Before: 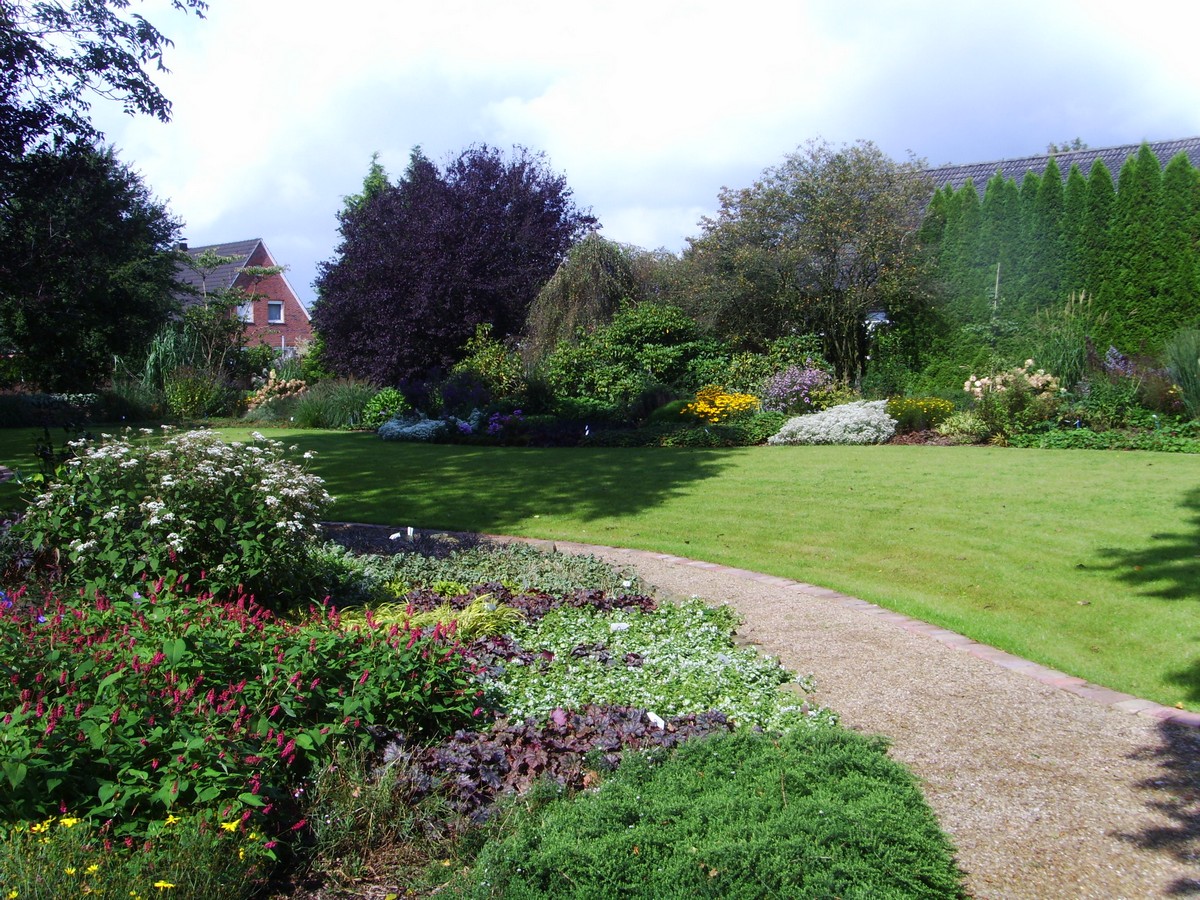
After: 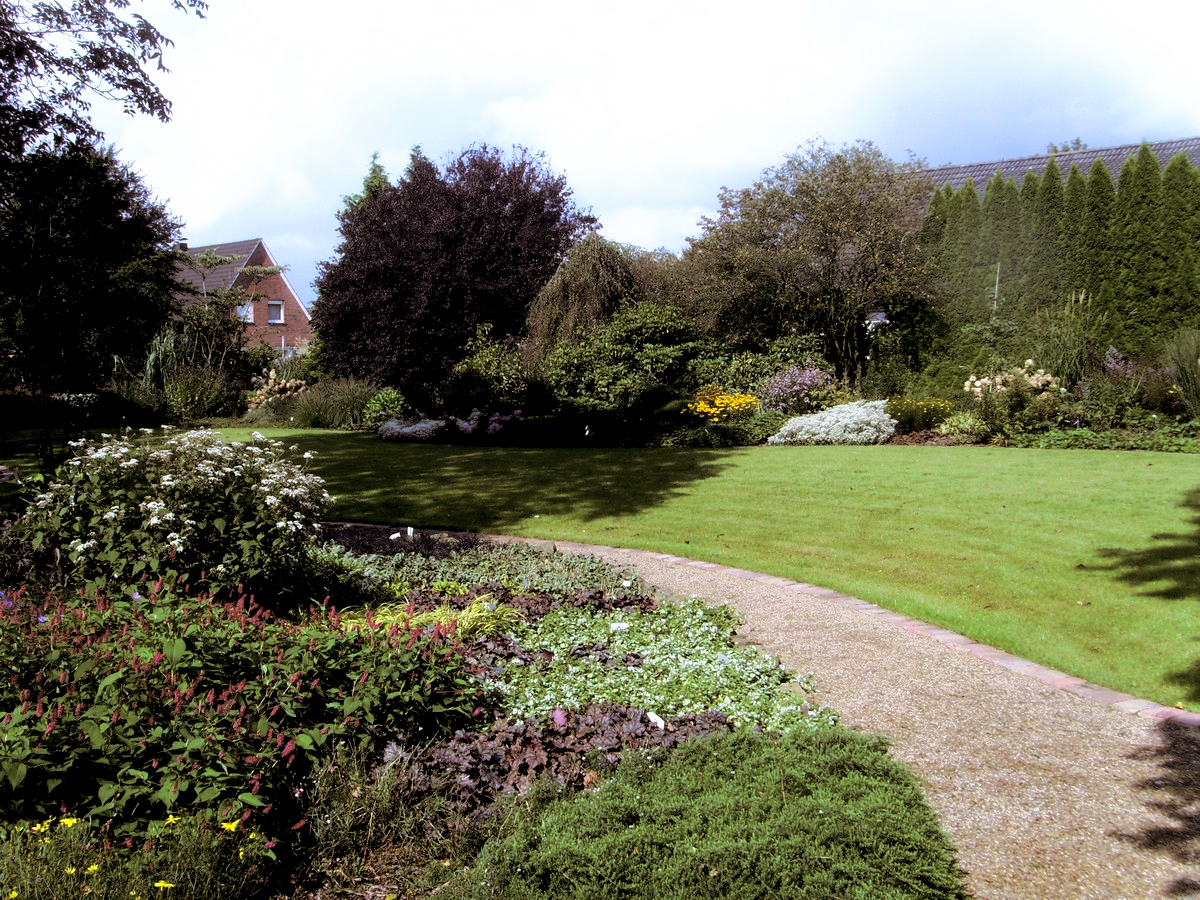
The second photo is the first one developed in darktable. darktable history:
base curve: curves: ch0 [(0.017, 0) (0.425, 0.441) (0.844, 0.933) (1, 1)], preserve colors none
split-toning: shadows › hue 32.4°, shadows › saturation 0.51, highlights › hue 180°, highlights › saturation 0, balance -60.17, compress 55.19%
